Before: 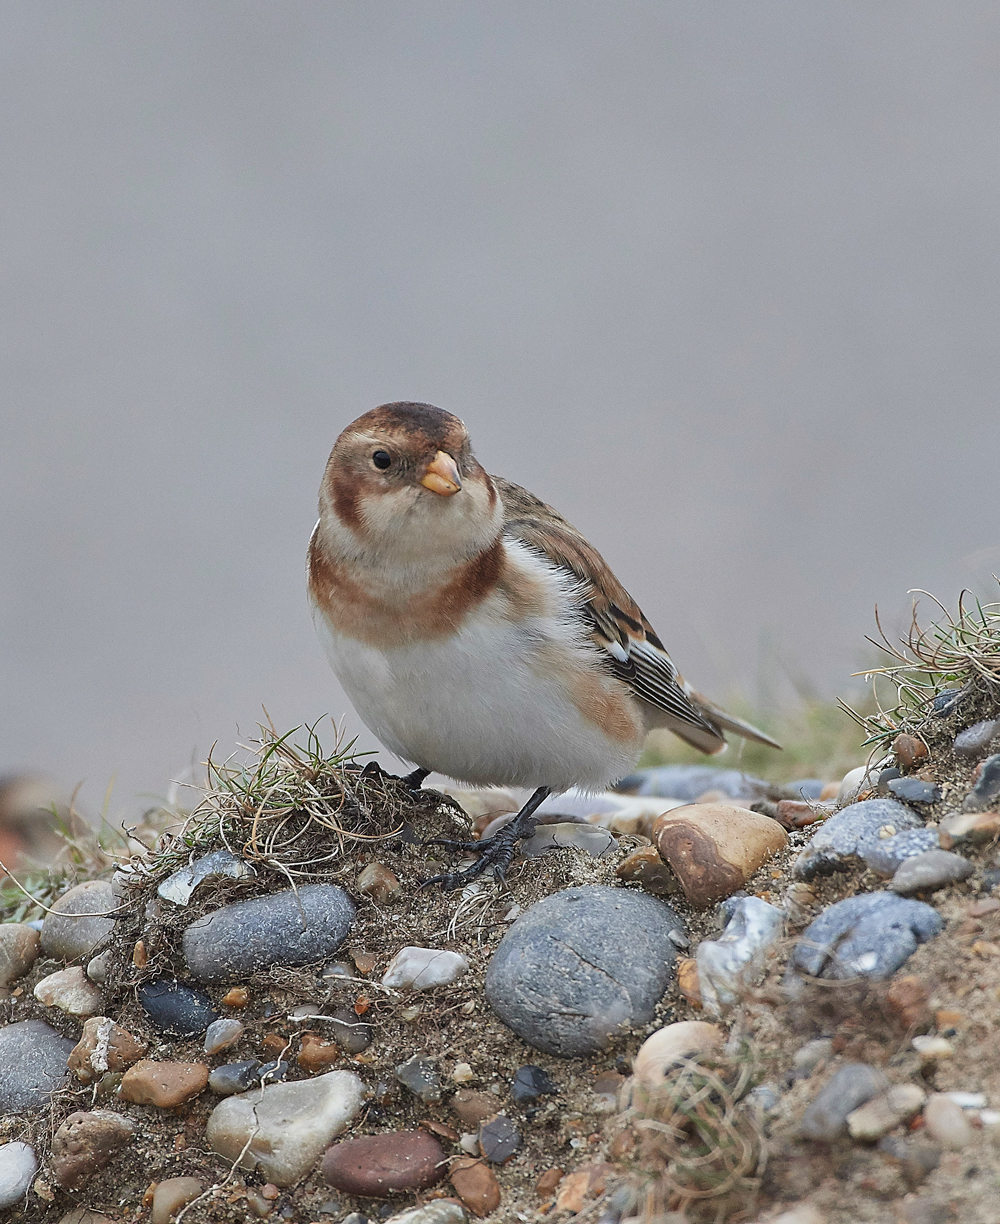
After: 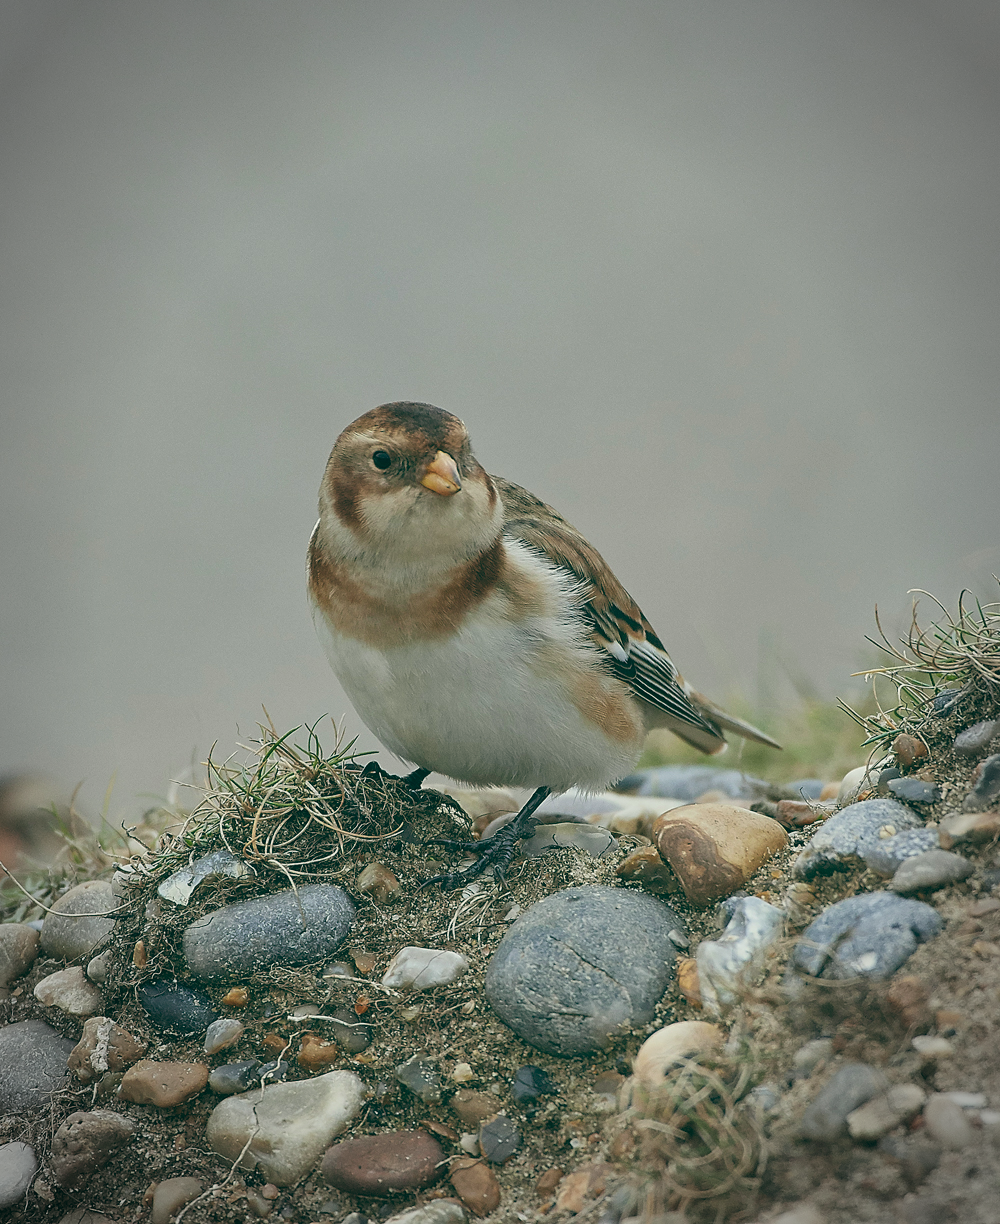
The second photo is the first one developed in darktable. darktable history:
color balance: lift [1.005, 0.99, 1.007, 1.01], gamma [1, 1.034, 1.032, 0.966], gain [0.873, 1.055, 1.067, 0.933]
white balance: red 1.009, blue 1.027
vignetting: automatic ratio true
